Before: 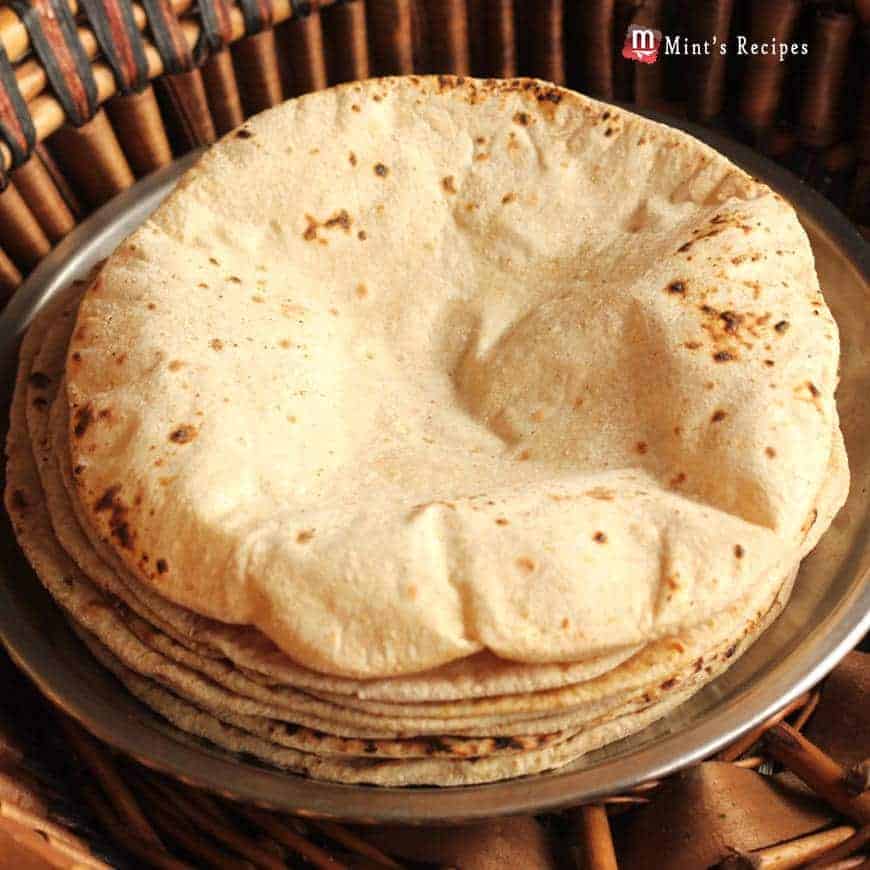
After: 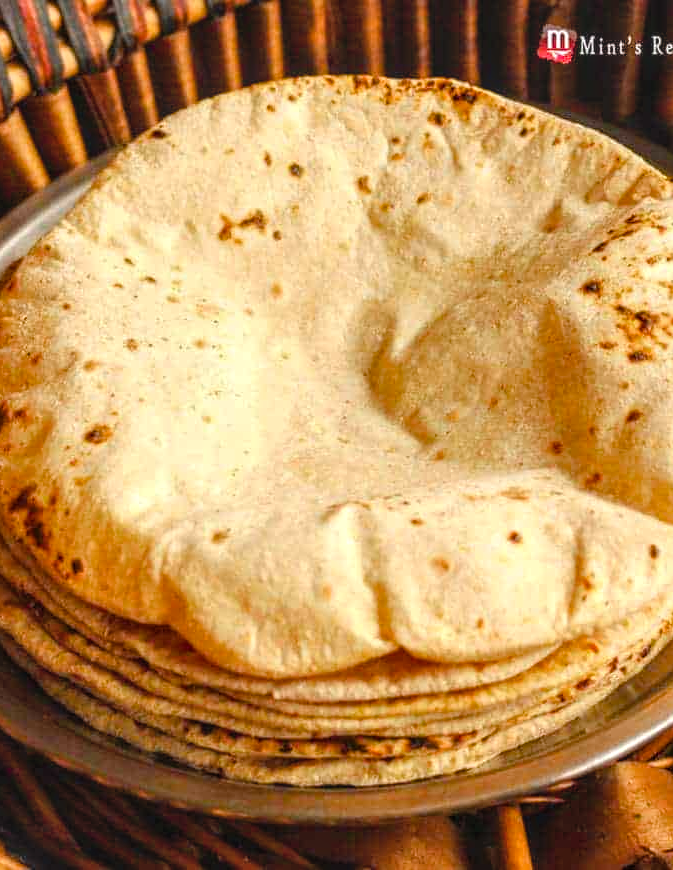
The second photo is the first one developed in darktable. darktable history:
color balance rgb: linear chroma grading › global chroma 8.12%, perceptual saturation grading › global saturation 9.07%, perceptual saturation grading › highlights -13.84%, perceptual saturation grading › mid-tones 14.88%, perceptual saturation grading › shadows 22.8%, perceptual brilliance grading › highlights 2.61%, global vibrance 12.07%
local contrast: highlights 61%, detail 143%, midtone range 0.428
crop: left 9.88%, right 12.664%
contrast brightness saturation: contrast -0.1, brightness 0.05, saturation 0.08
